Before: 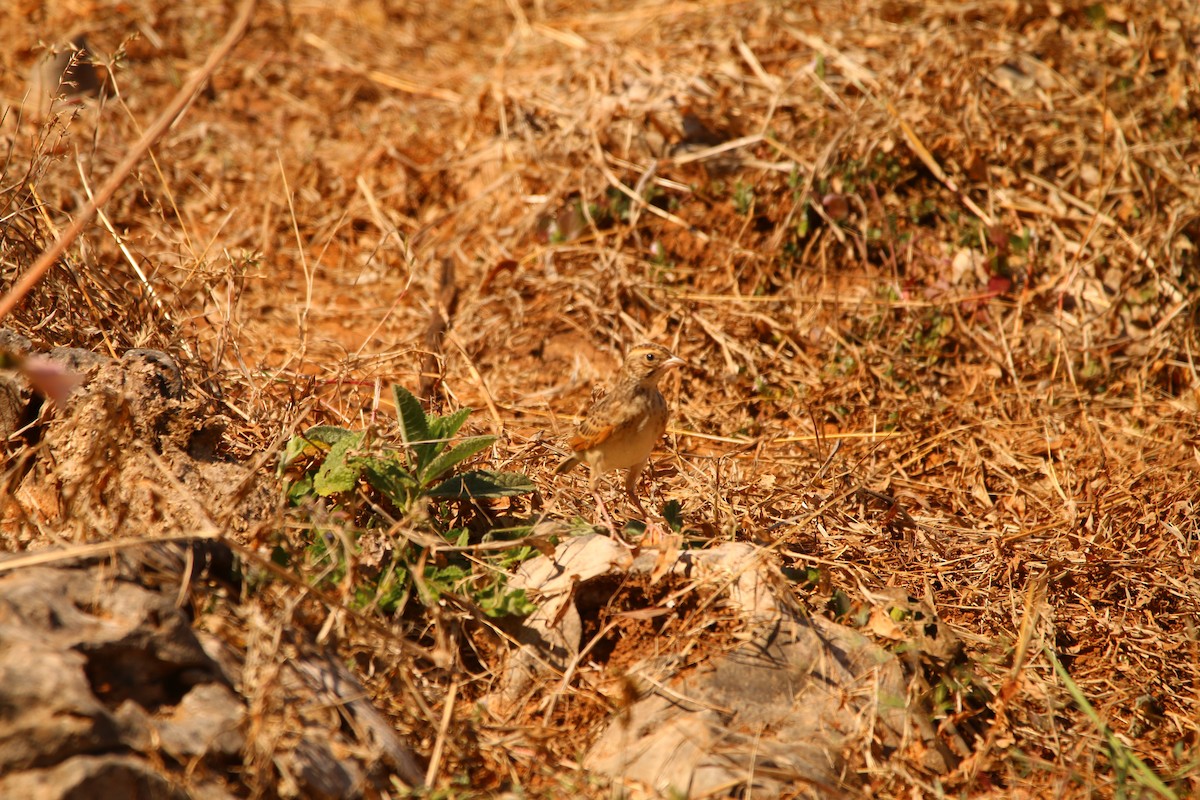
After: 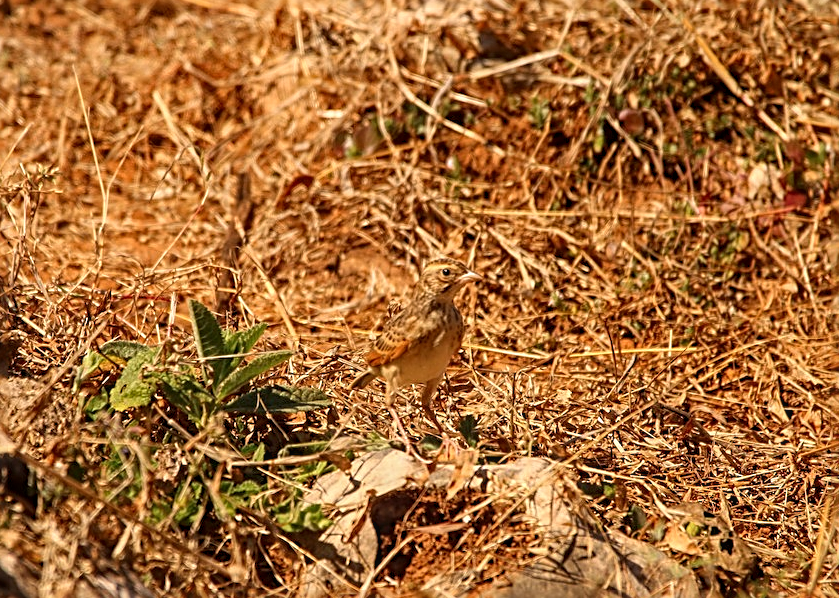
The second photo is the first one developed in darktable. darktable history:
local contrast: on, module defaults
crop and rotate: left 17.046%, top 10.659%, right 12.989%, bottom 14.553%
sharpen: radius 2.817, amount 0.715
